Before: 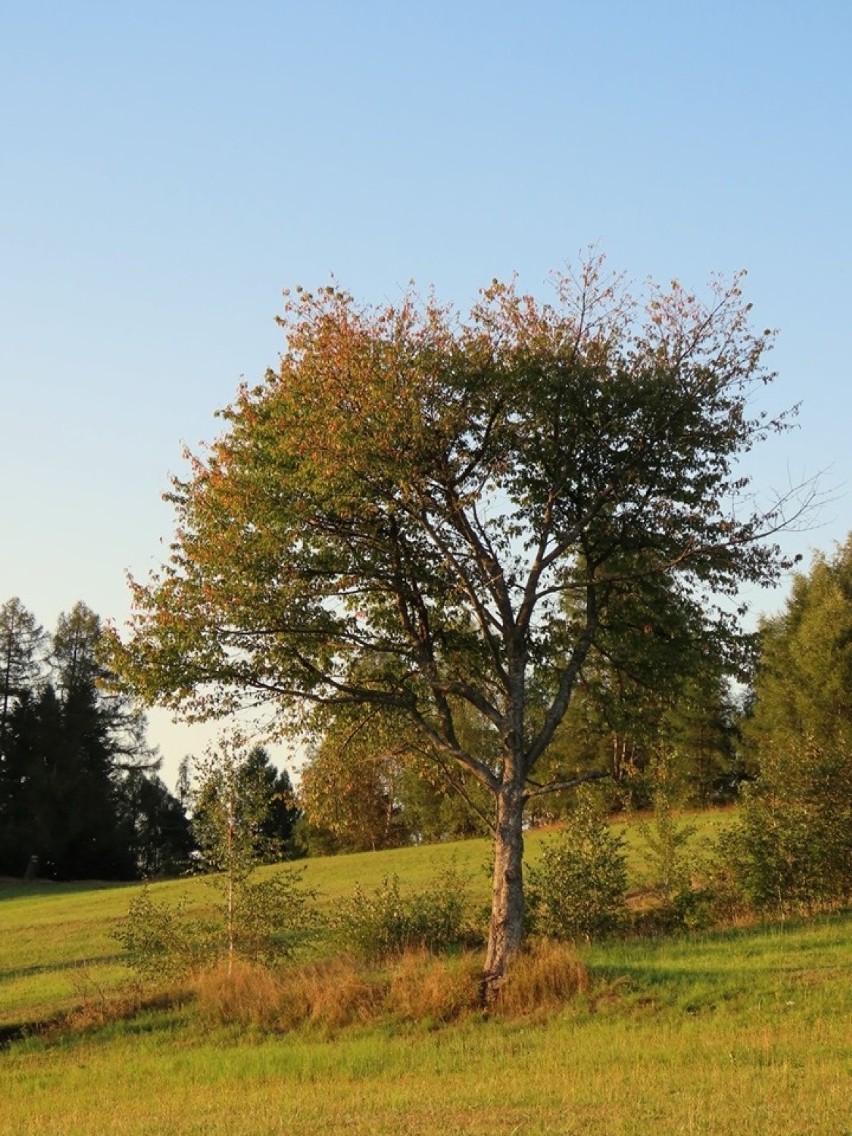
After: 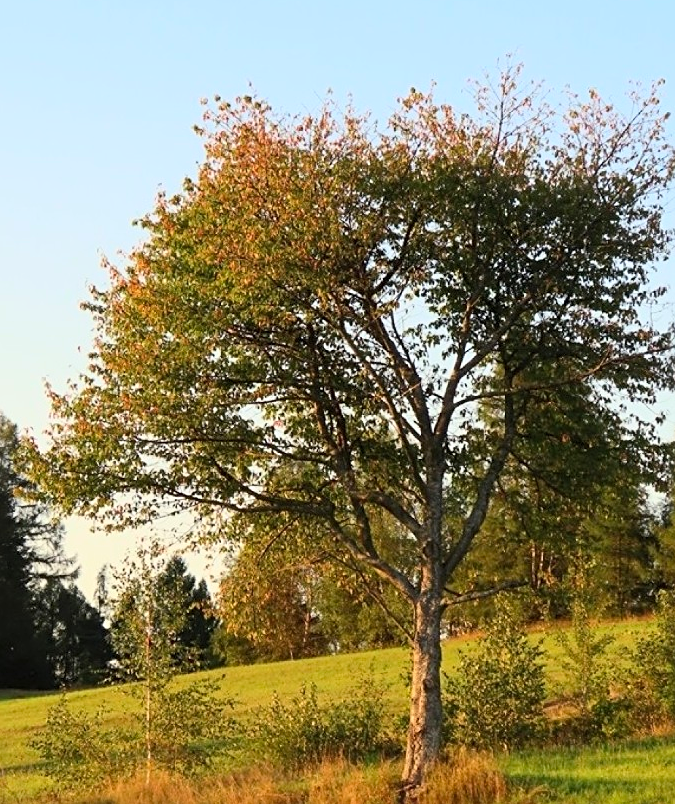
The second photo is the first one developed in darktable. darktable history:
sharpen: radius 2.499, amount 0.335
contrast brightness saturation: contrast 0.197, brightness 0.156, saturation 0.229
crop: left 9.65%, top 16.886%, right 11.099%, bottom 12.338%
